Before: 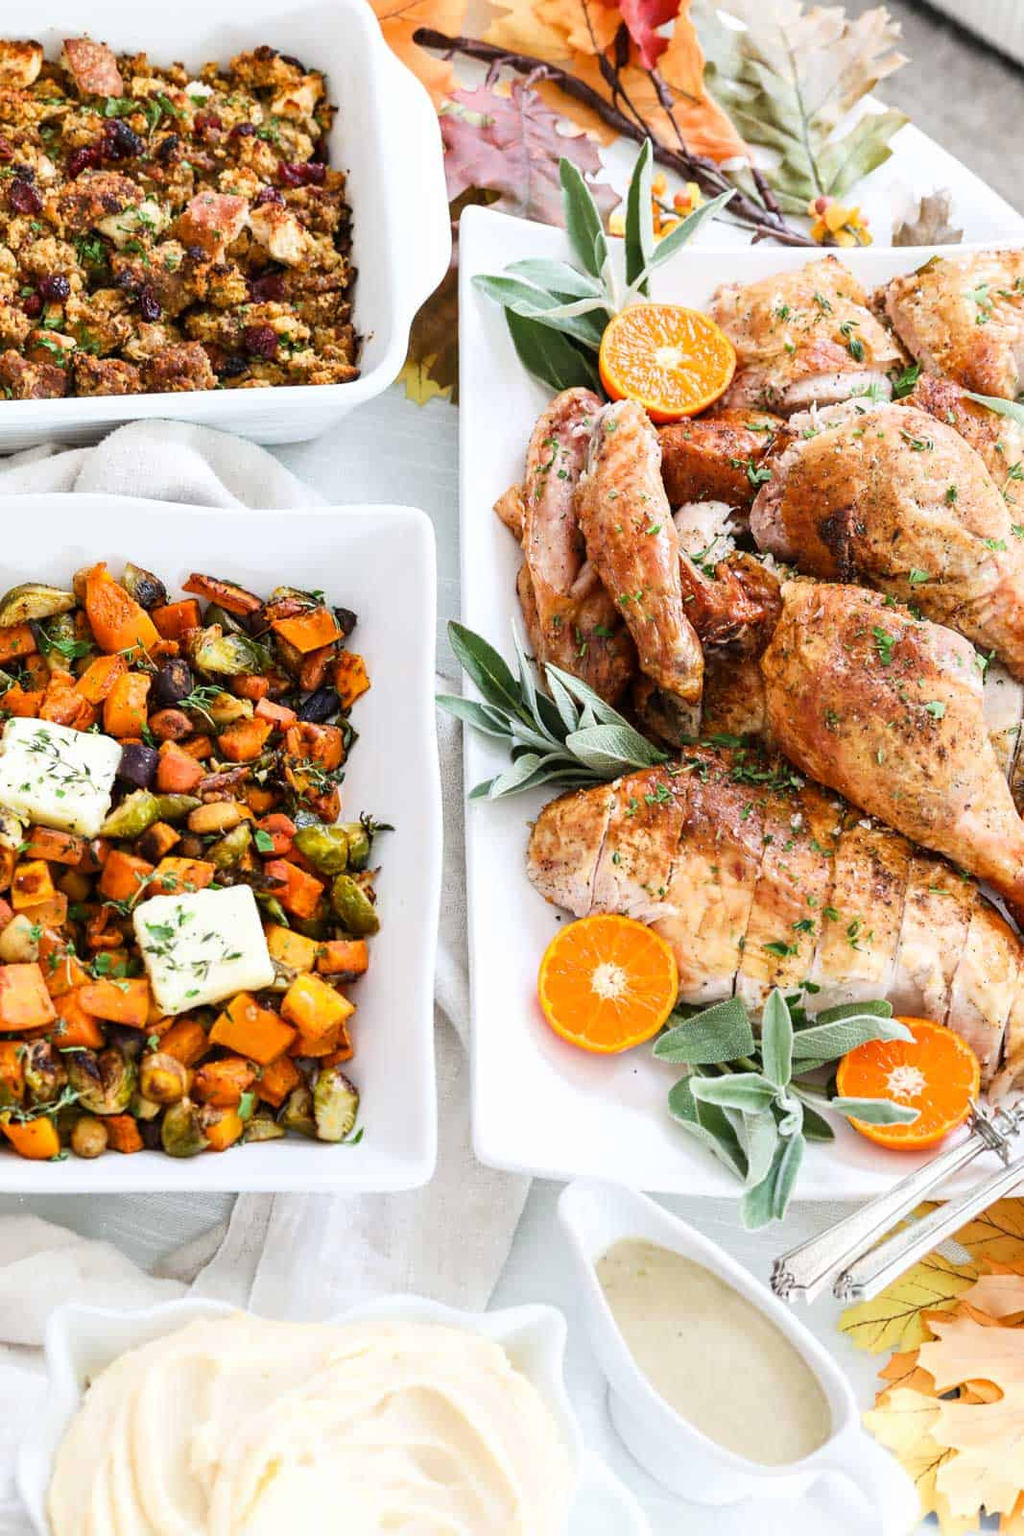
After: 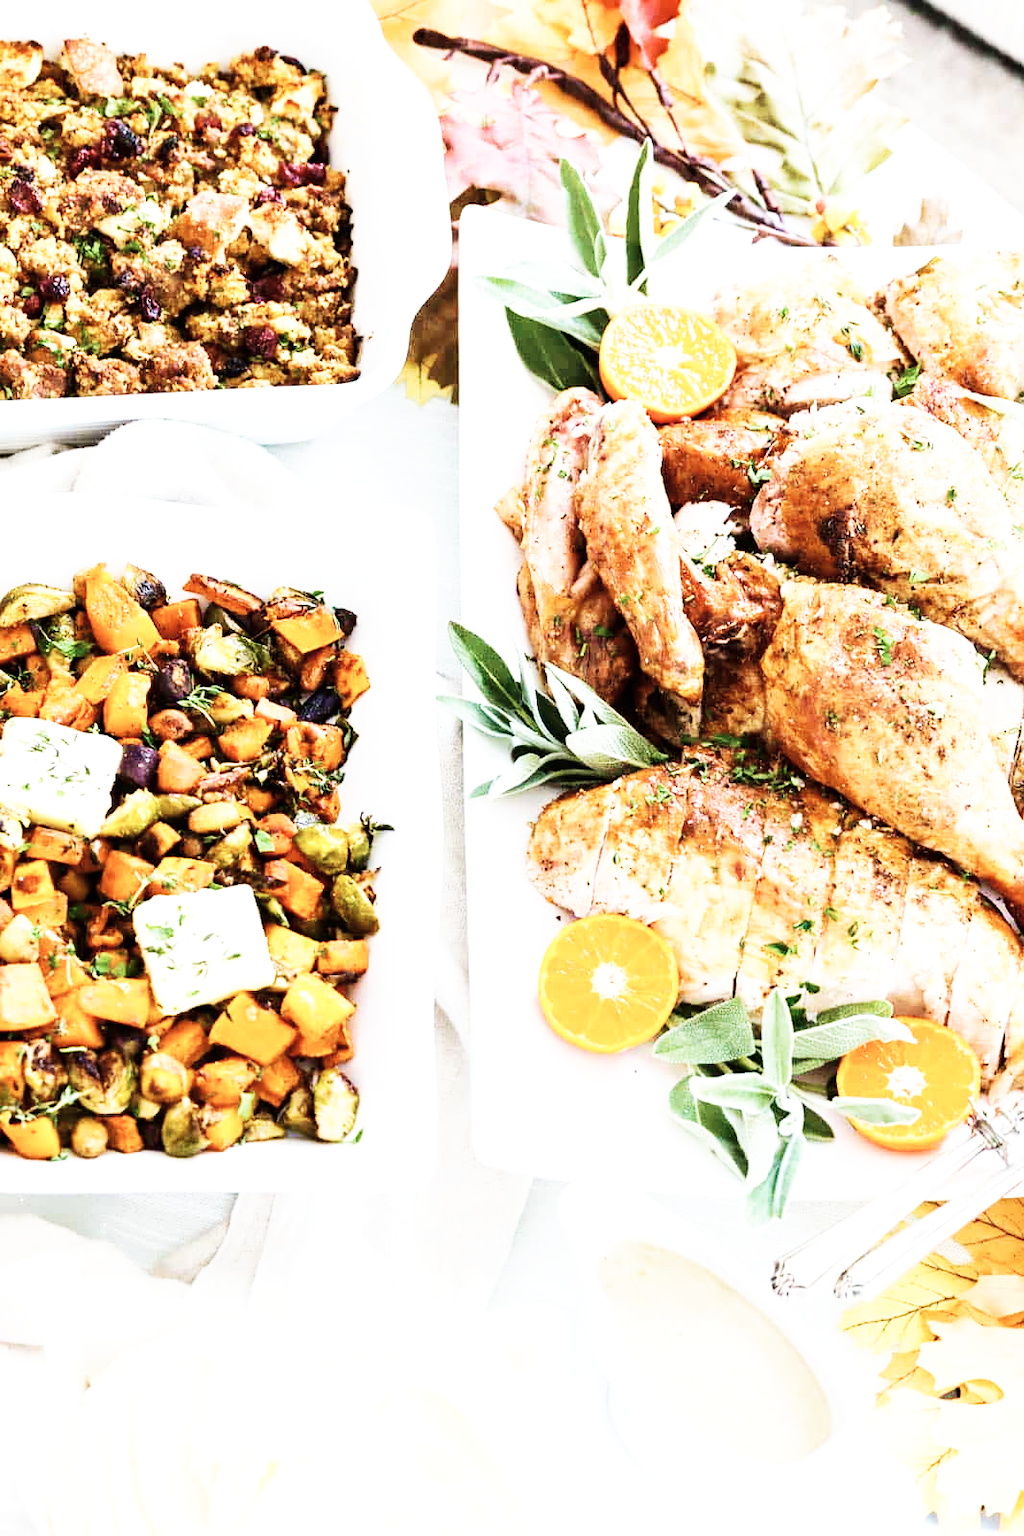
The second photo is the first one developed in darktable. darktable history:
velvia: strength 45%
base curve: curves: ch0 [(0, 0) (0.007, 0.004) (0.027, 0.03) (0.046, 0.07) (0.207, 0.54) (0.442, 0.872) (0.673, 0.972) (1, 1)], preserve colors none
levels: levels [0, 0.498, 0.996]
contrast brightness saturation: contrast 0.1, saturation -0.3
